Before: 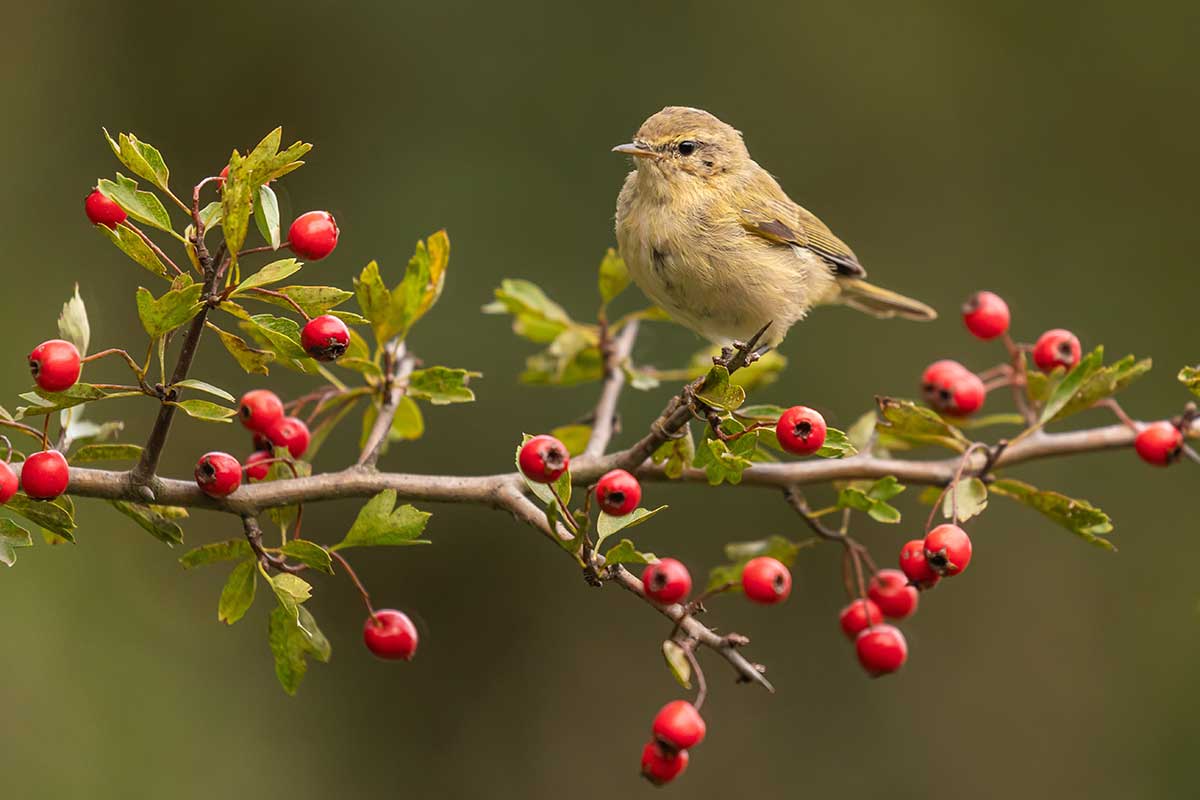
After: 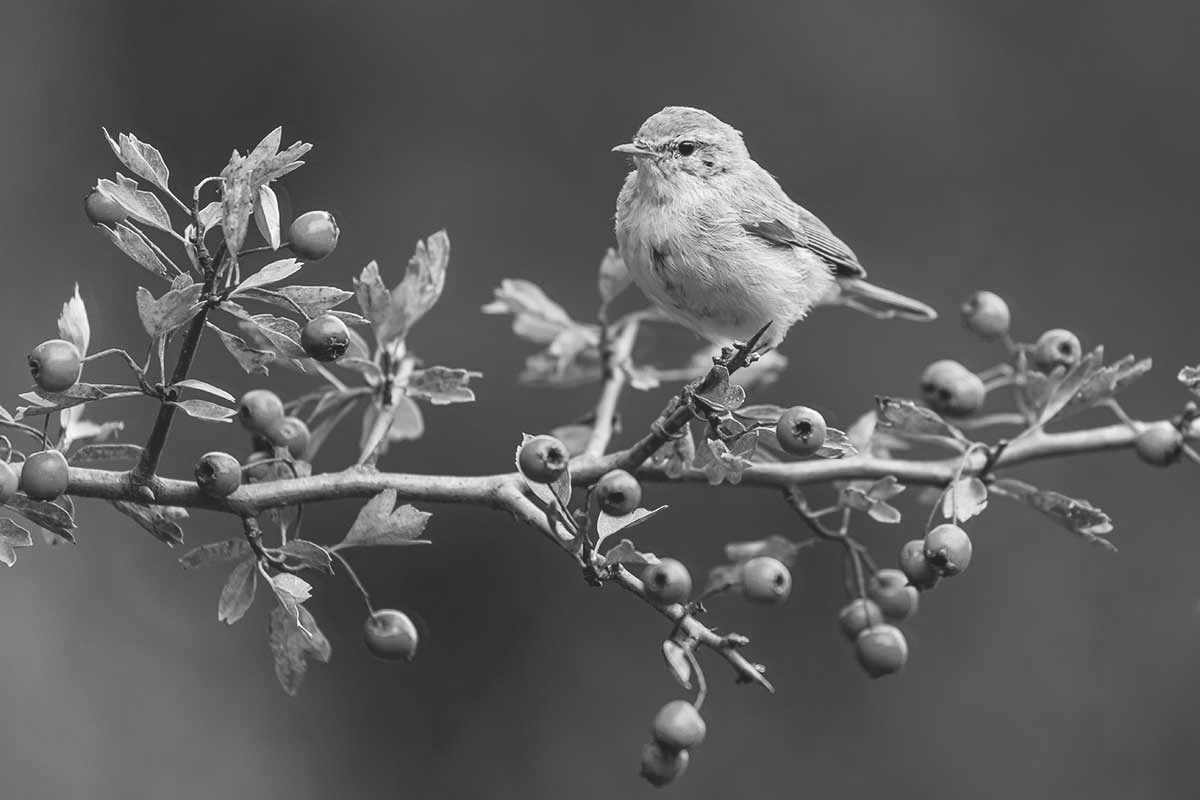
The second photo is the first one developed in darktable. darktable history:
color zones: curves: ch1 [(0, -0.394) (0.143, -0.394) (0.286, -0.394) (0.429, -0.392) (0.571, -0.391) (0.714, -0.391) (0.857, -0.391) (1, -0.394)]
tone curve: curves: ch0 [(0, 0.129) (0.187, 0.207) (0.729, 0.789) (1, 1)], color space Lab, linked channels, preserve colors none
